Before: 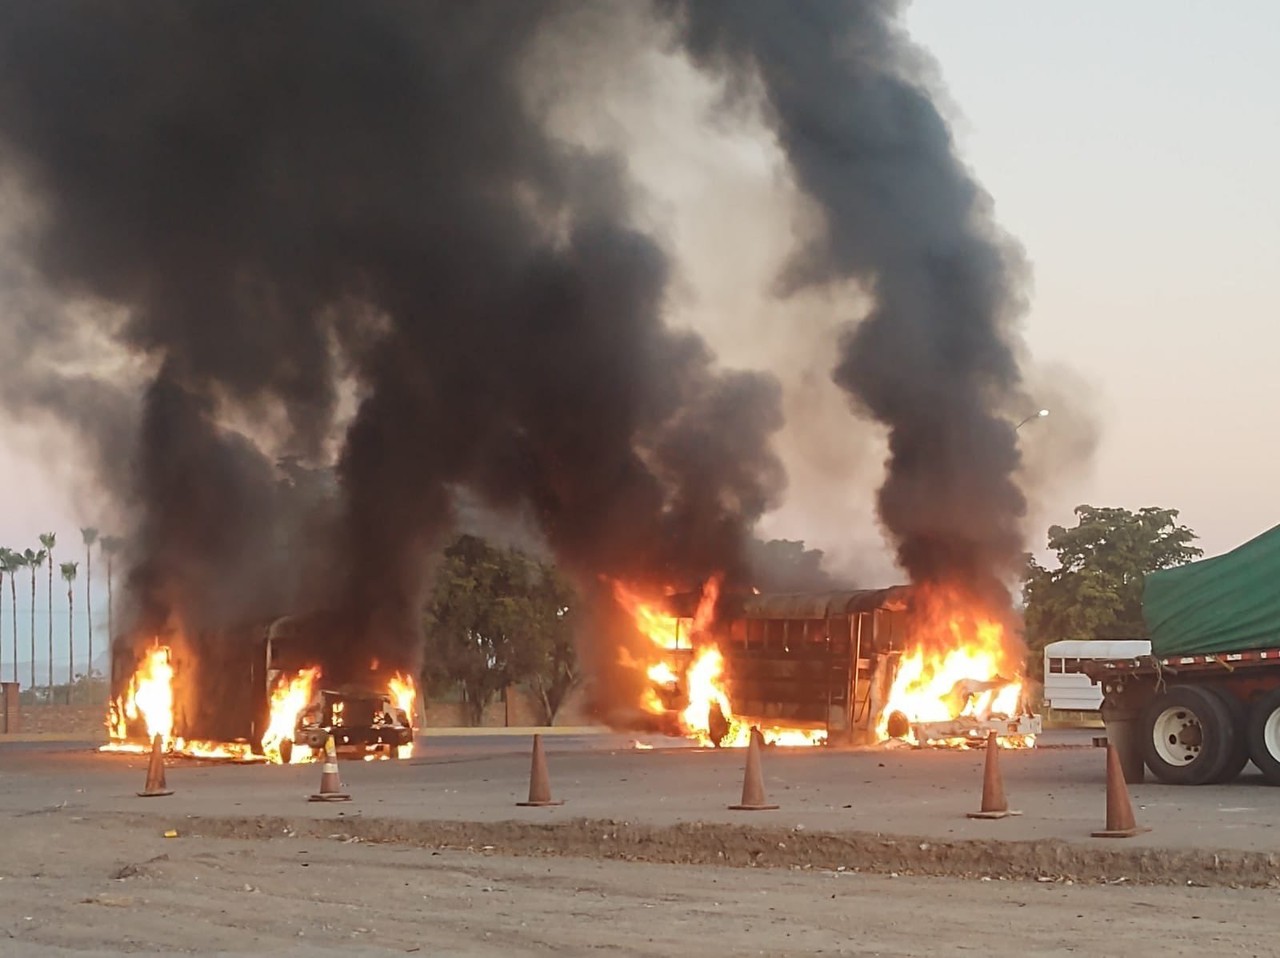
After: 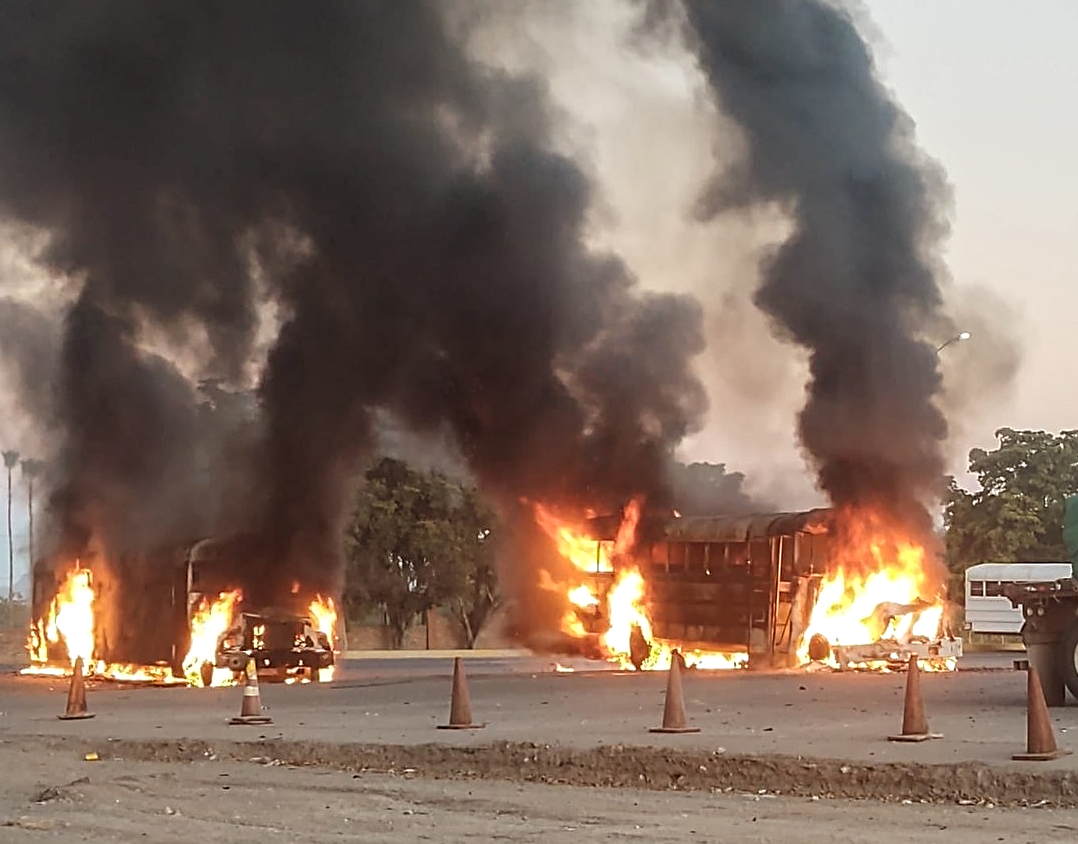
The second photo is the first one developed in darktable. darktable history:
crop: left 6.173%, top 8.042%, right 9.551%, bottom 3.794%
sharpen: on, module defaults
local contrast: highlights 62%, detail 143%, midtone range 0.428
